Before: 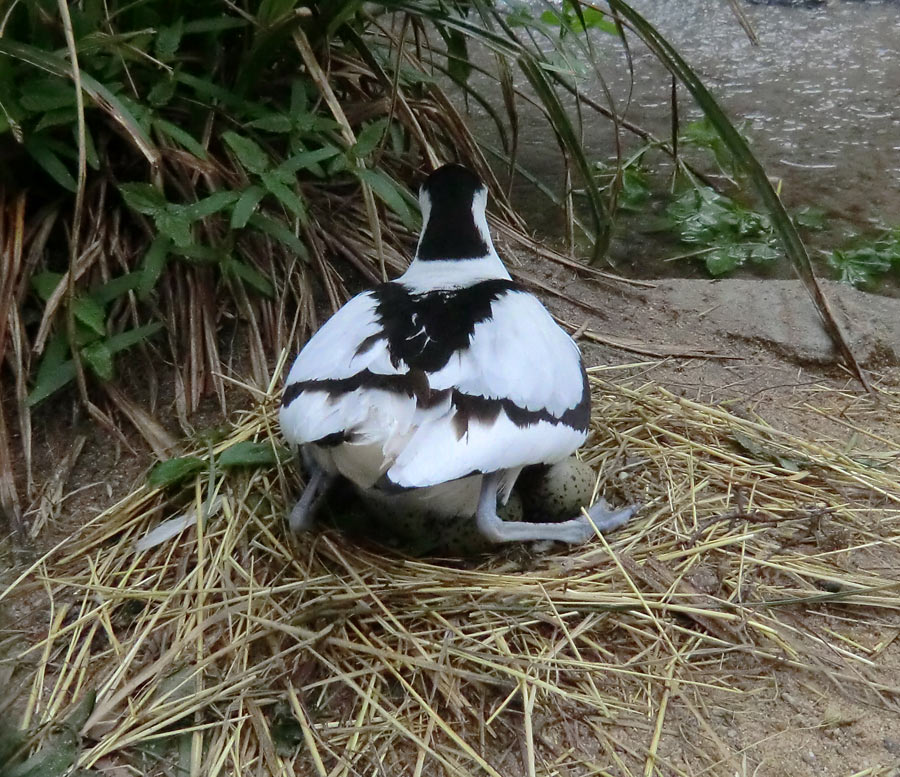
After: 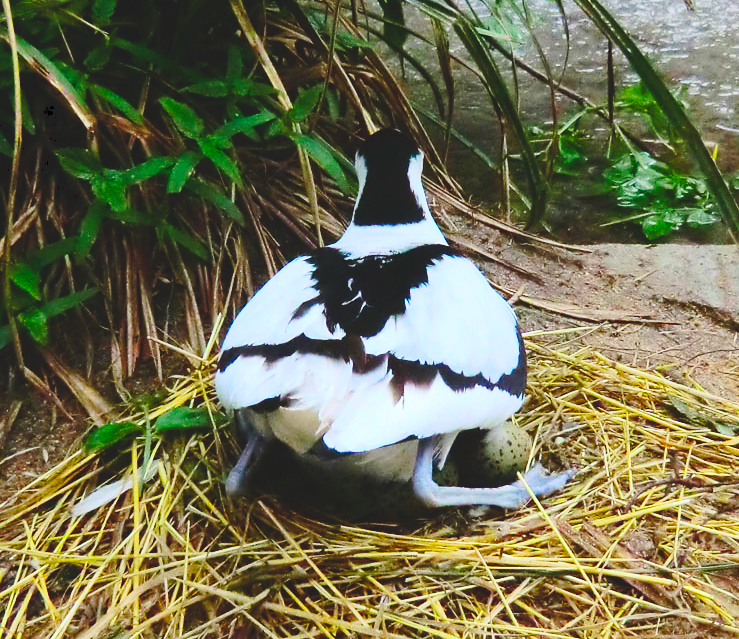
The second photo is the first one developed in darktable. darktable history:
crop and rotate: left 7.196%, top 4.574%, right 10.605%, bottom 13.178%
contrast brightness saturation: contrast 0.2, brightness 0.16, saturation 0.22
color balance rgb: linear chroma grading › global chroma 25%, perceptual saturation grading › global saturation 50%
tone curve: curves: ch0 [(0, 0) (0.003, 0.117) (0.011, 0.118) (0.025, 0.123) (0.044, 0.13) (0.069, 0.137) (0.1, 0.149) (0.136, 0.157) (0.177, 0.184) (0.224, 0.217) (0.277, 0.257) (0.335, 0.324) (0.399, 0.406) (0.468, 0.511) (0.543, 0.609) (0.623, 0.712) (0.709, 0.8) (0.801, 0.877) (0.898, 0.938) (1, 1)], preserve colors none
